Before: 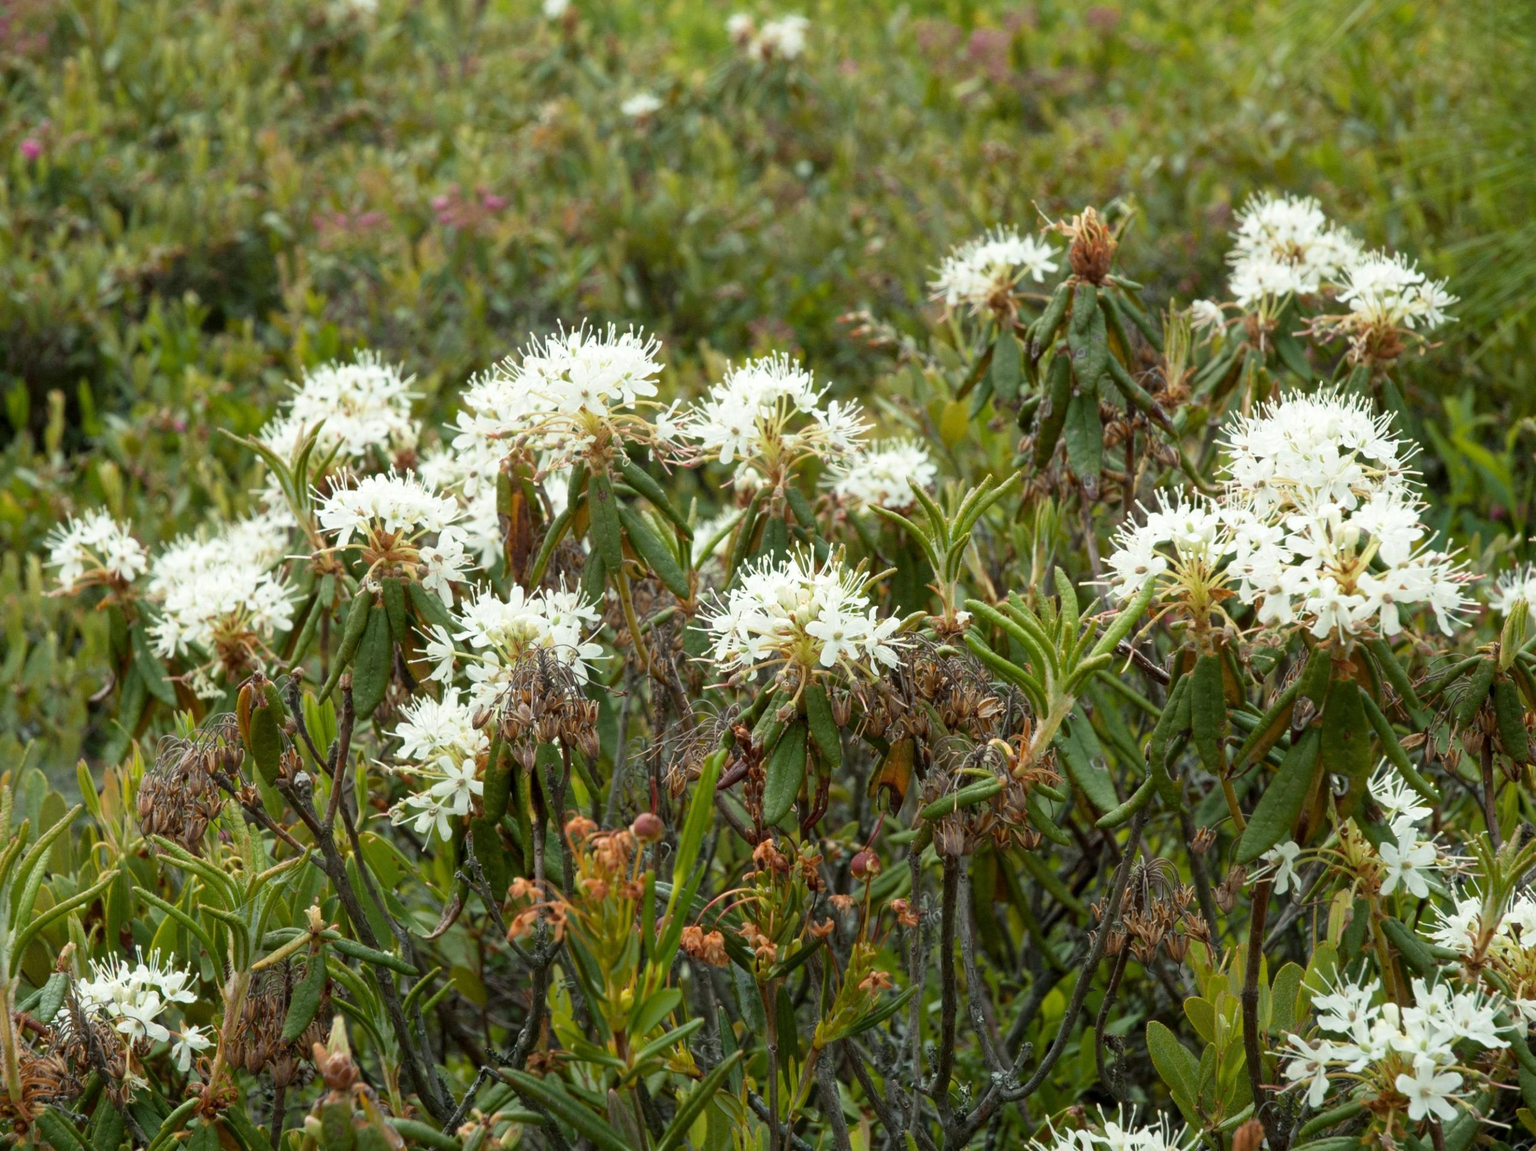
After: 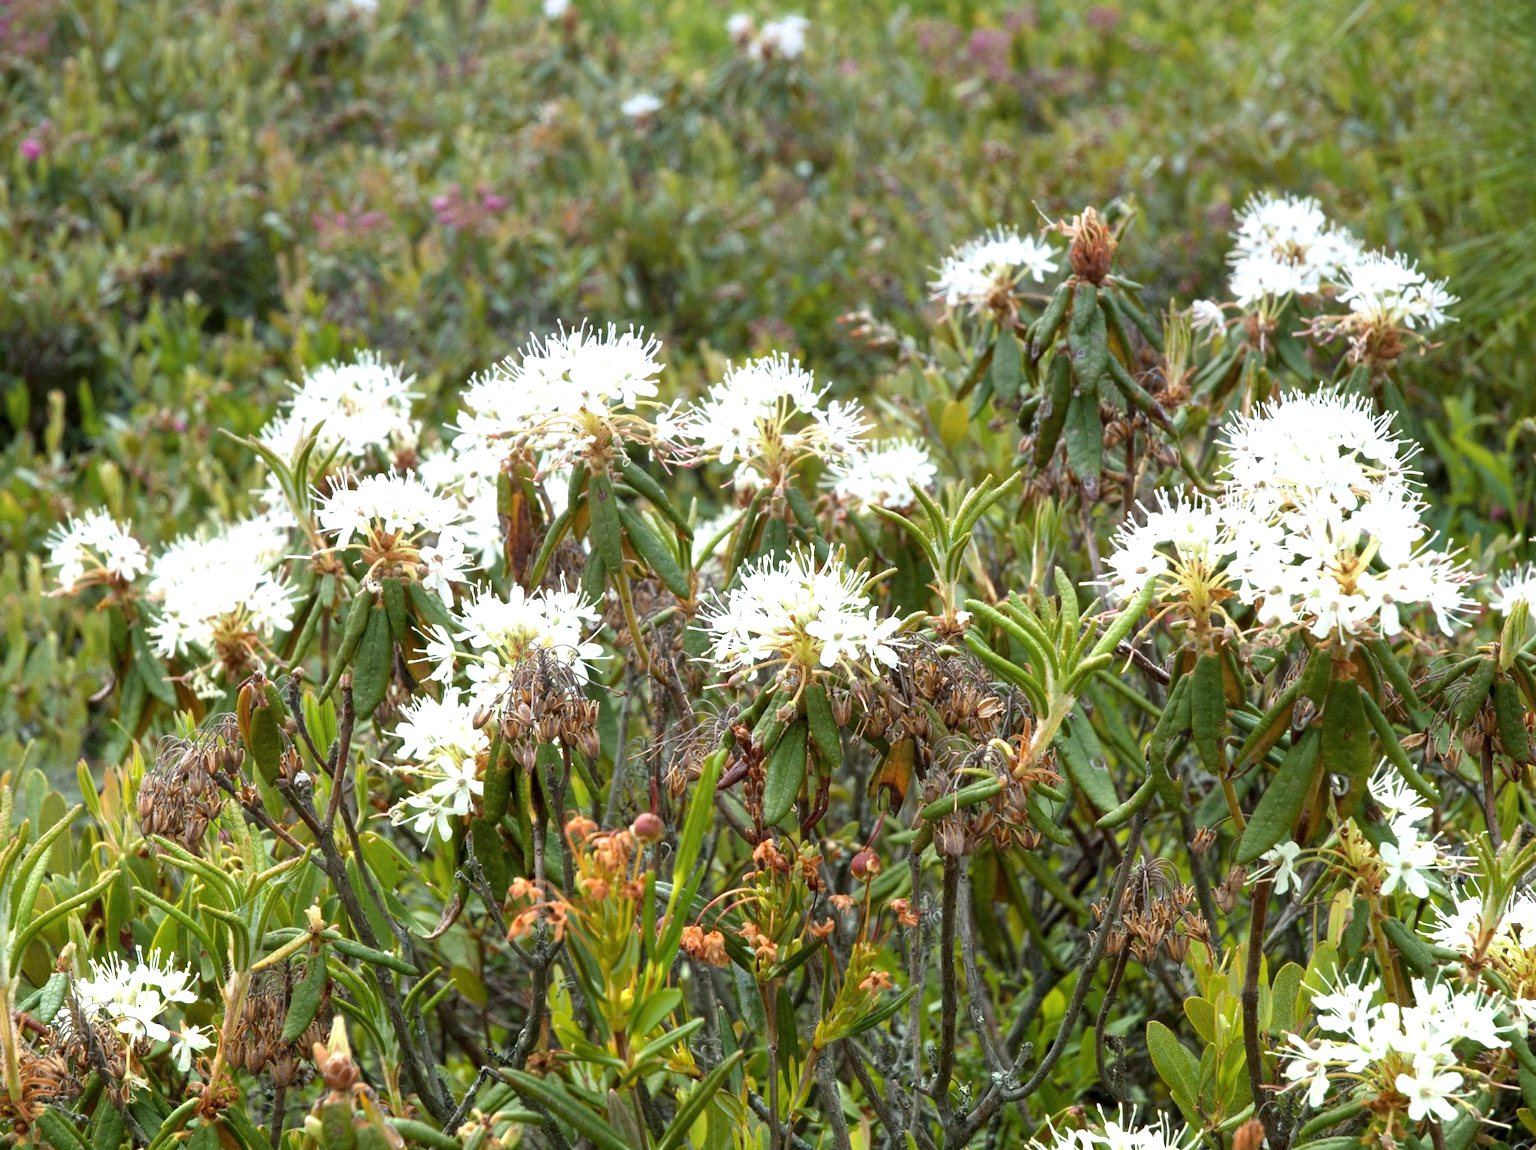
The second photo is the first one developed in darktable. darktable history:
exposure: exposure 1 EV, compensate highlight preservation false
graduated density: hue 238.83°, saturation 50%
